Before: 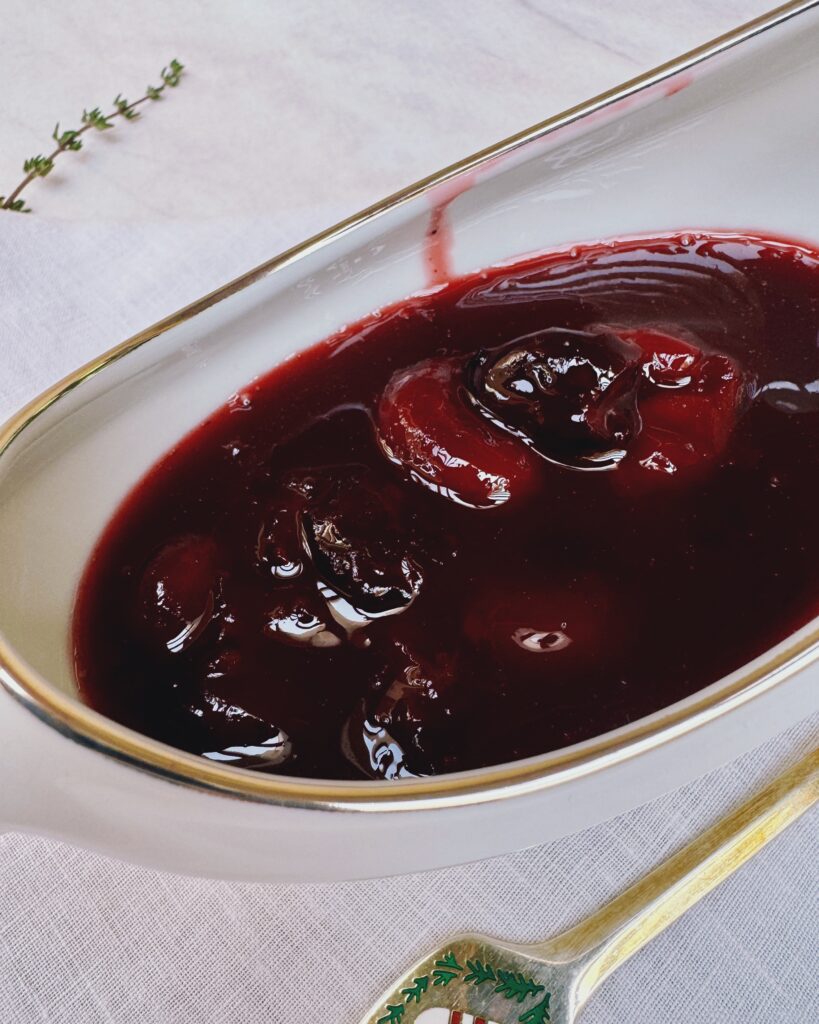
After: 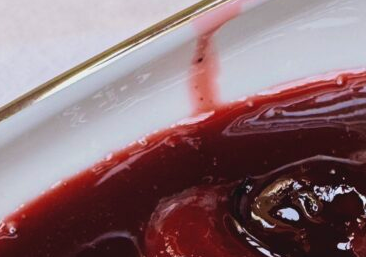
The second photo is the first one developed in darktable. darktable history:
velvia: on, module defaults
crop: left 28.64%, top 16.832%, right 26.637%, bottom 58.055%
